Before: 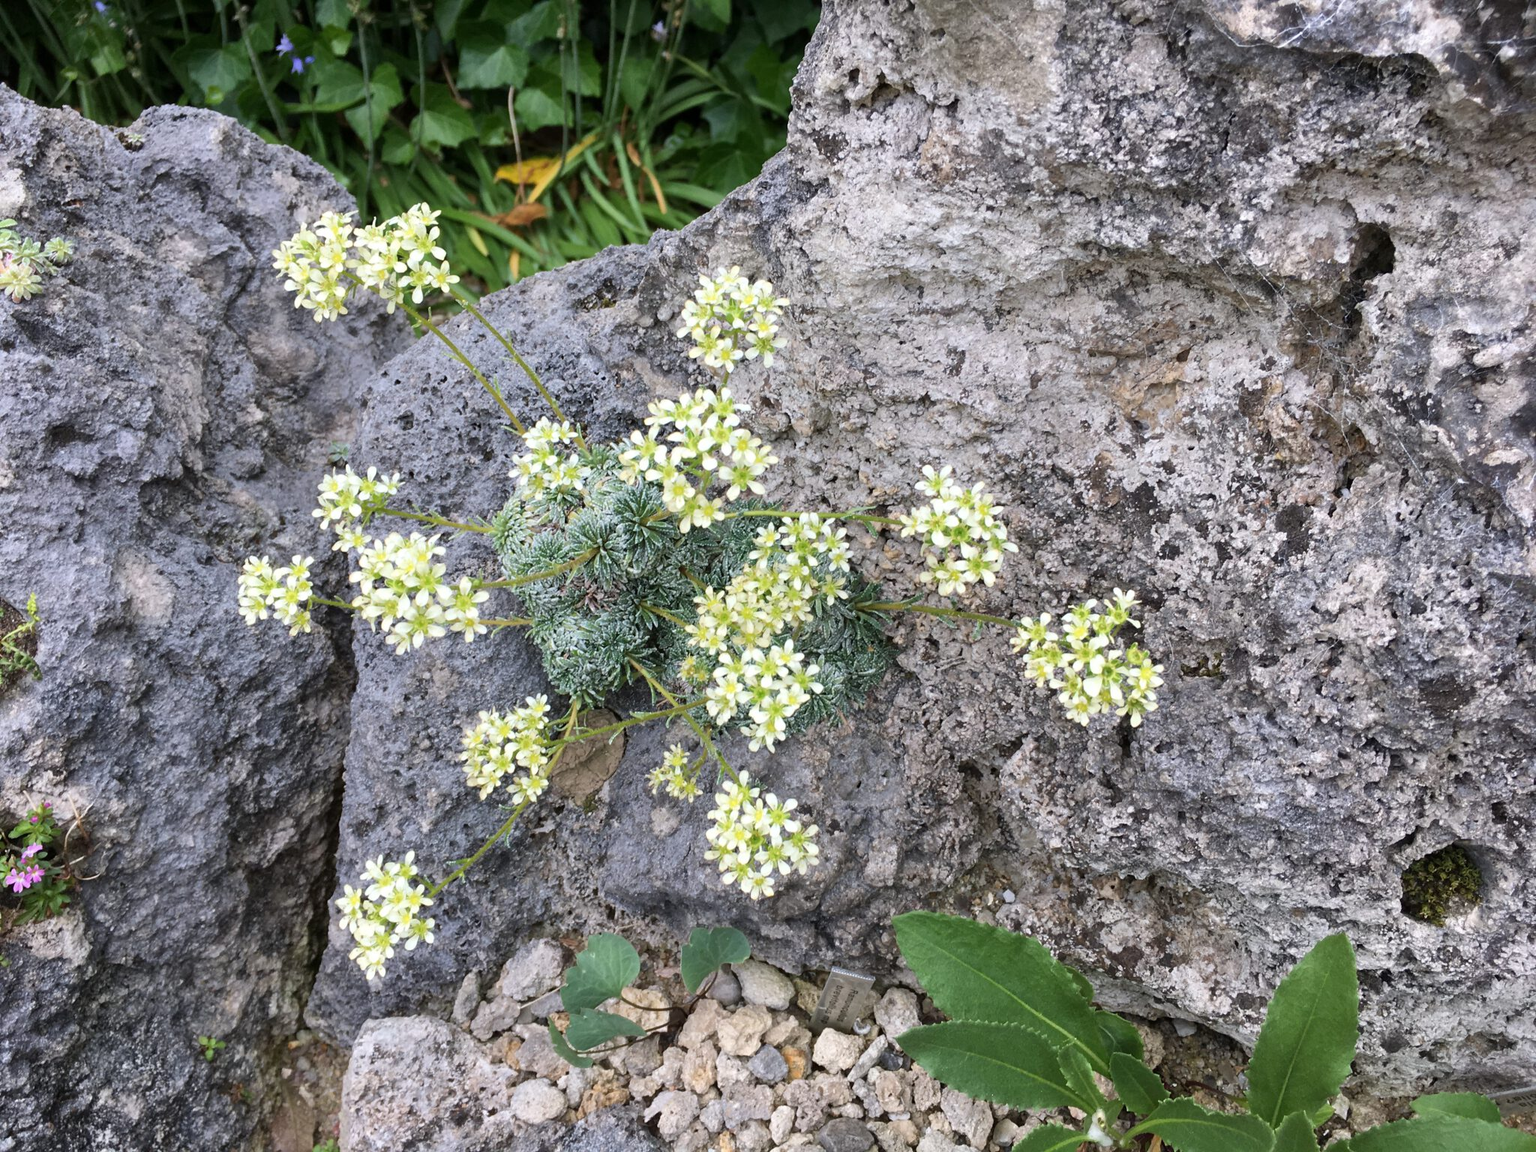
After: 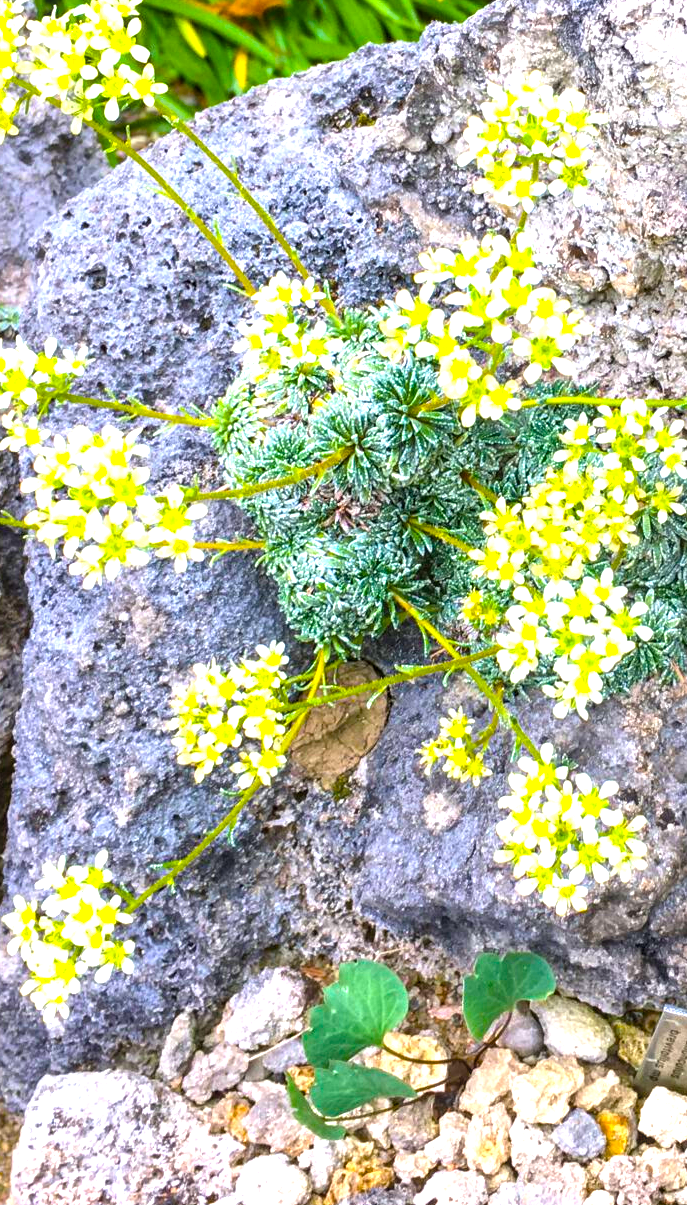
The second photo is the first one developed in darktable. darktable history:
local contrast: on, module defaults
crop and rotate: left 21.77%, top 18.528%, right 44.676%, bottom 2.997%
color balance rgb: linear chroma grading › global chroma 25%, perceptual saturation grading › global saturation 40%, perceptual brilliance grading › global brilliance 30%, global vibrance 40%
exposure: compensate exposure bias true, compensate highlight preservation false
